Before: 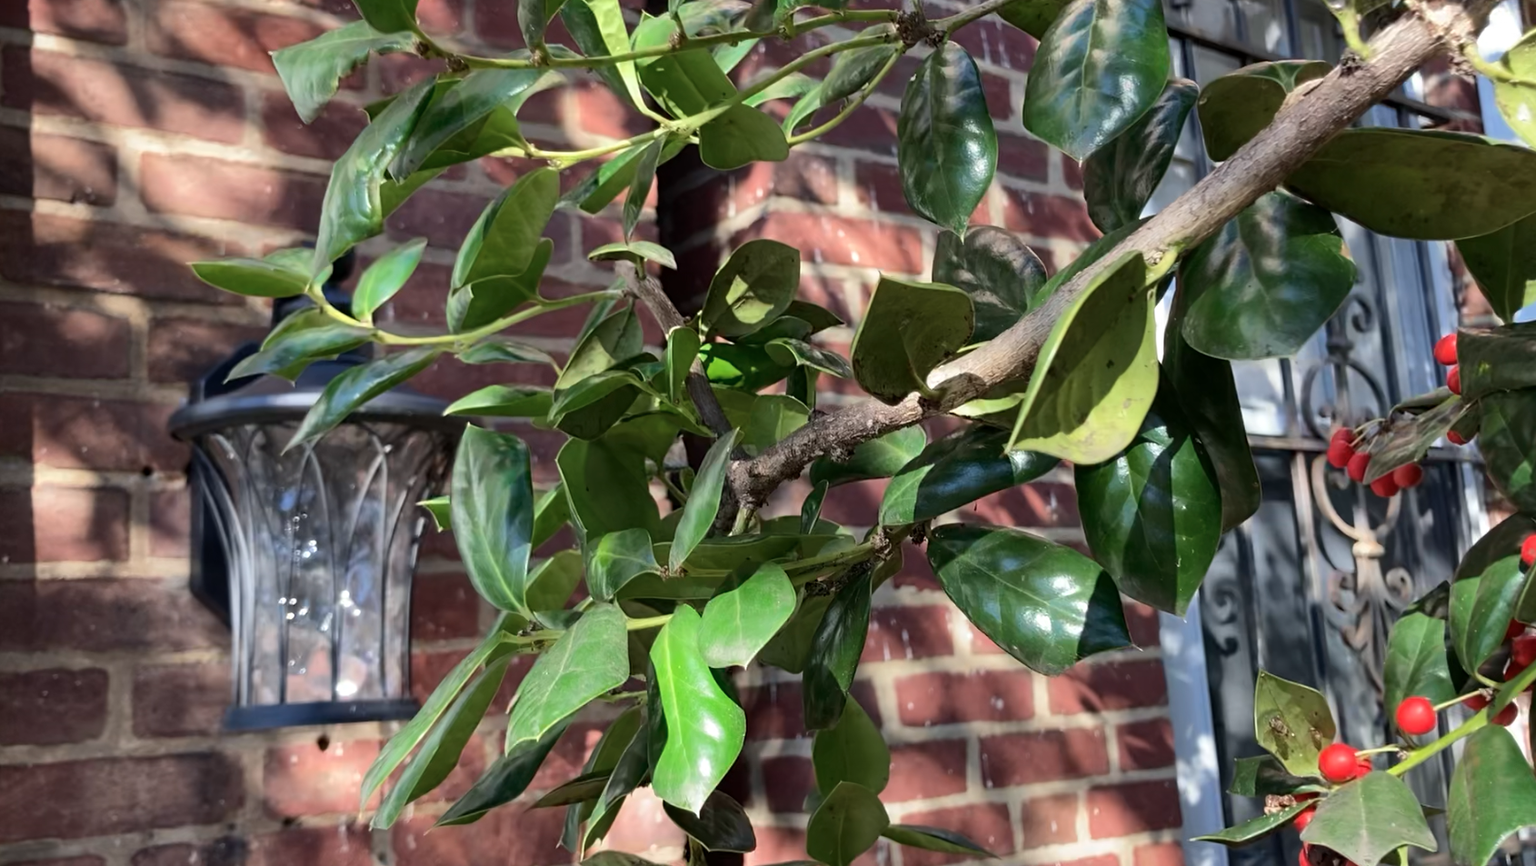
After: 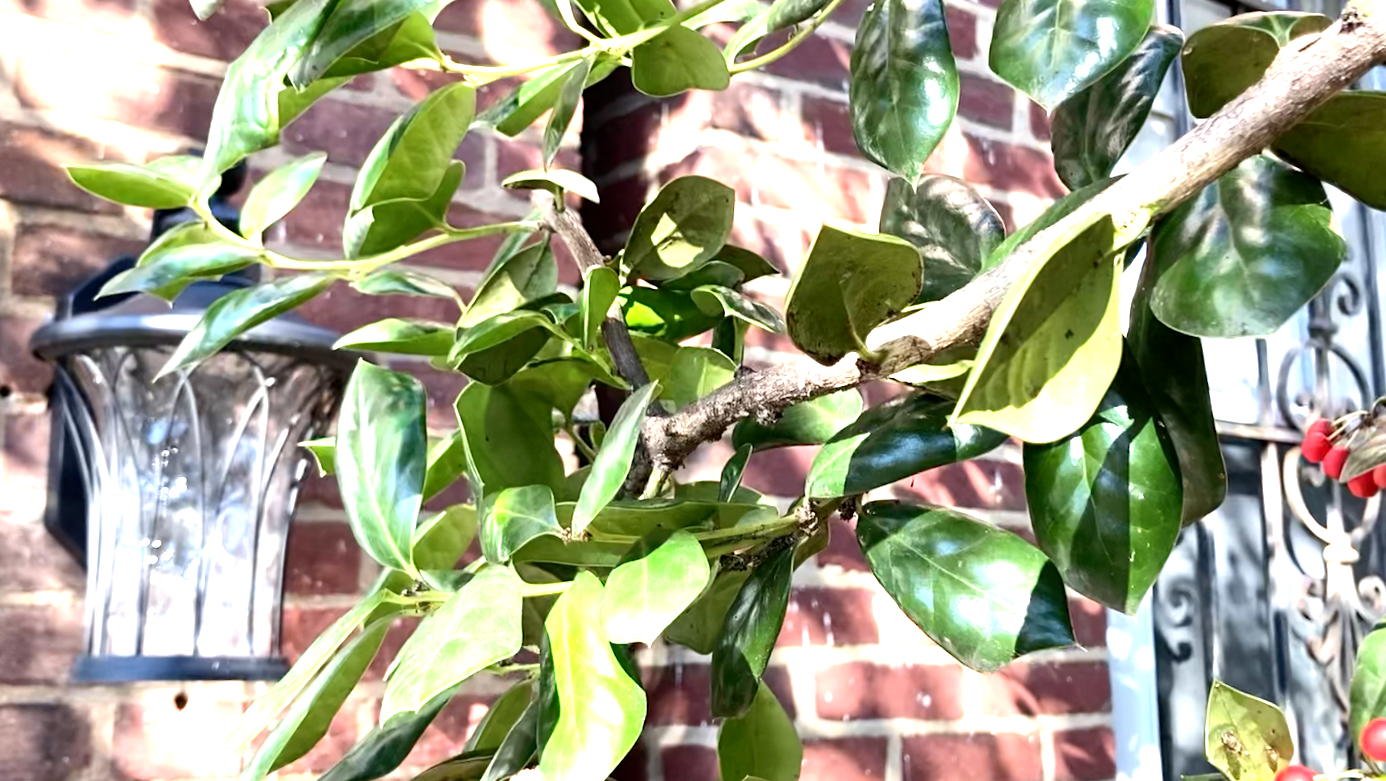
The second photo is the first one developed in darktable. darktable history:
exposure: exposure 1.25 EV, compensate exposure bias true, compensate highlight preservation false
crop and rotate: angle -3.27°, left 5.211%, top 5.211%, right 4.607%, bottom 4.607%
tone equalizer: -8 EV -0.417 EV, -7 EV -0.389 EV, -6 EV -0.333 EV, -5 EV -0.222 EV, -3 EV 0.222 EV, -2 EV 0.333 EV, -1 EV 0.389 EV, +0 EV 0.417 EV, edges refinement/feathering 500, mask exposure compensation -1.57 EV, preserve details no
